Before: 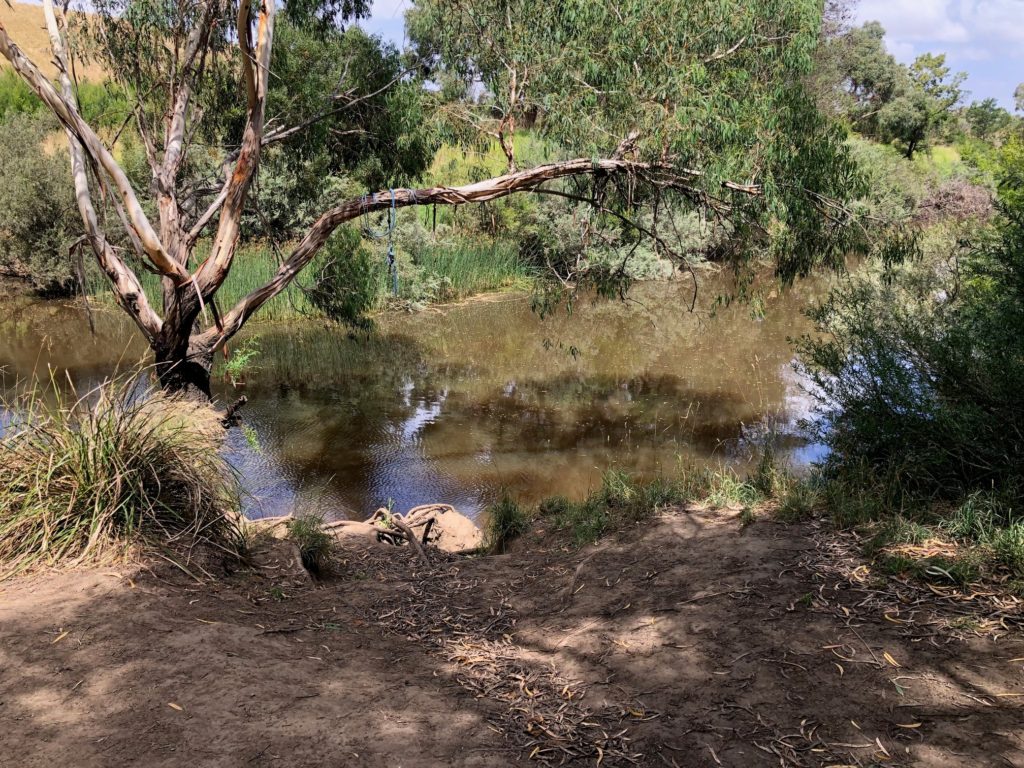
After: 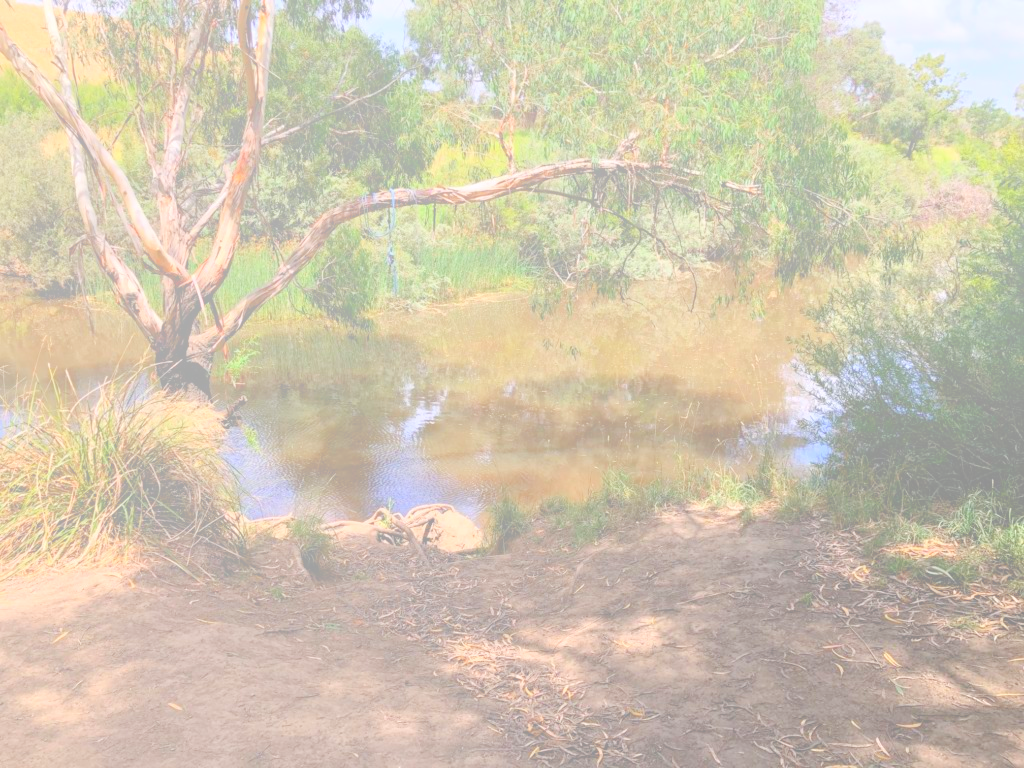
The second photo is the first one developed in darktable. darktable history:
bloom: size 70%, threshold 25%, strength 70%
shadows and highlights: radius 171.16, shadows 27, white point adjustment 3.13, highlights -67.95, soften with gaussian
